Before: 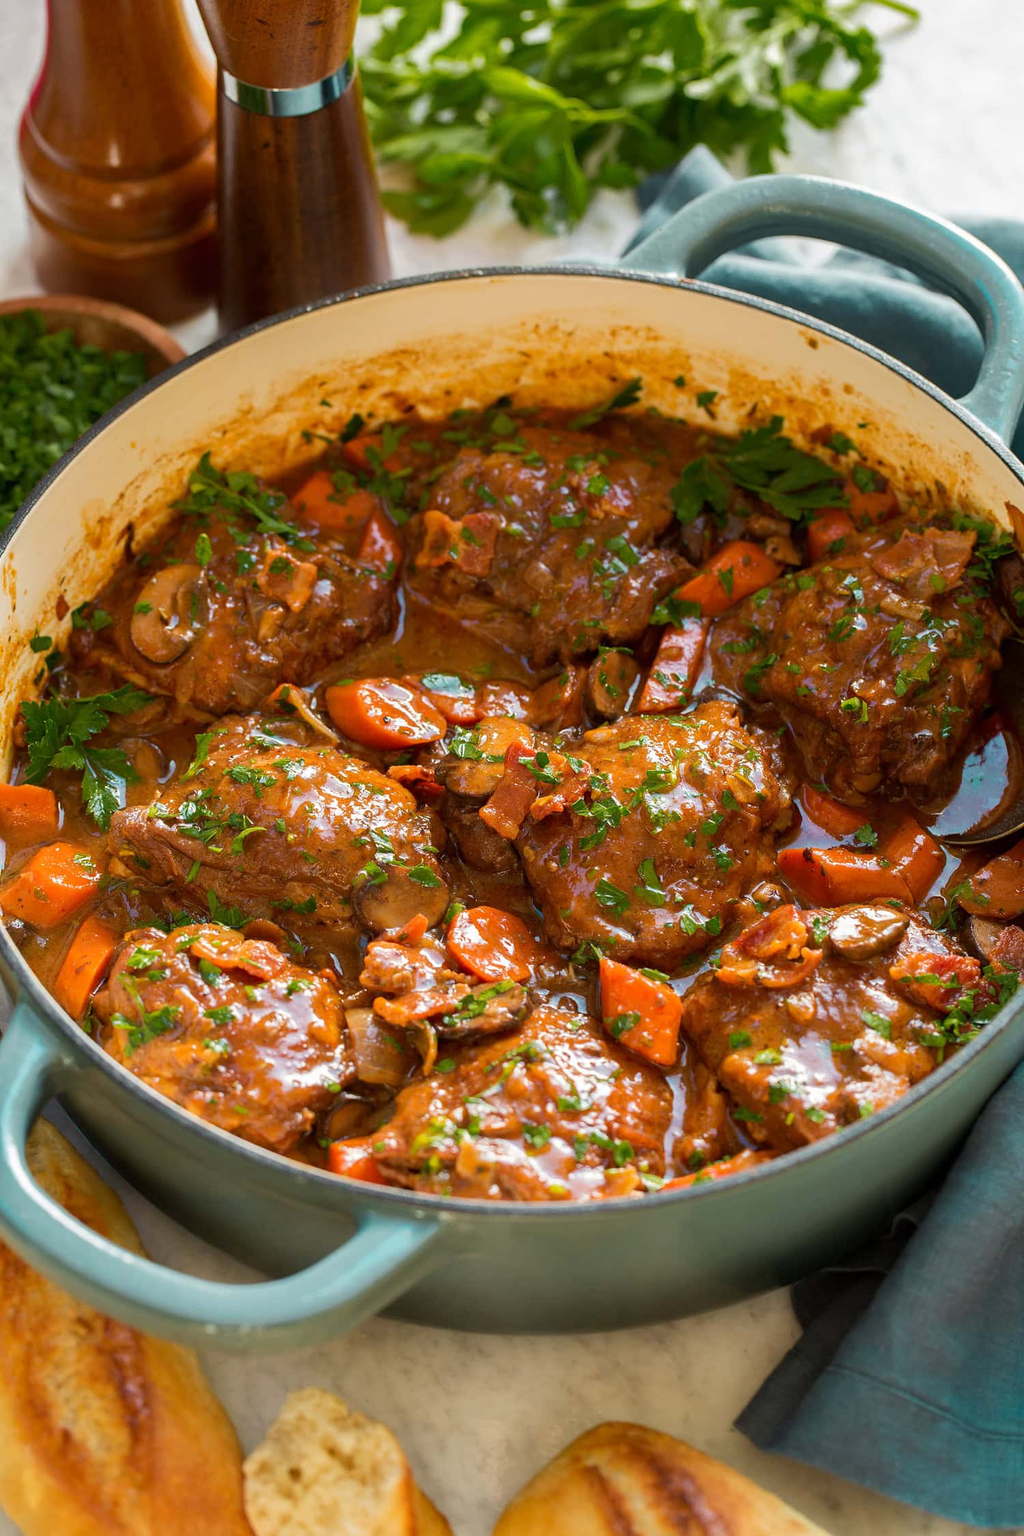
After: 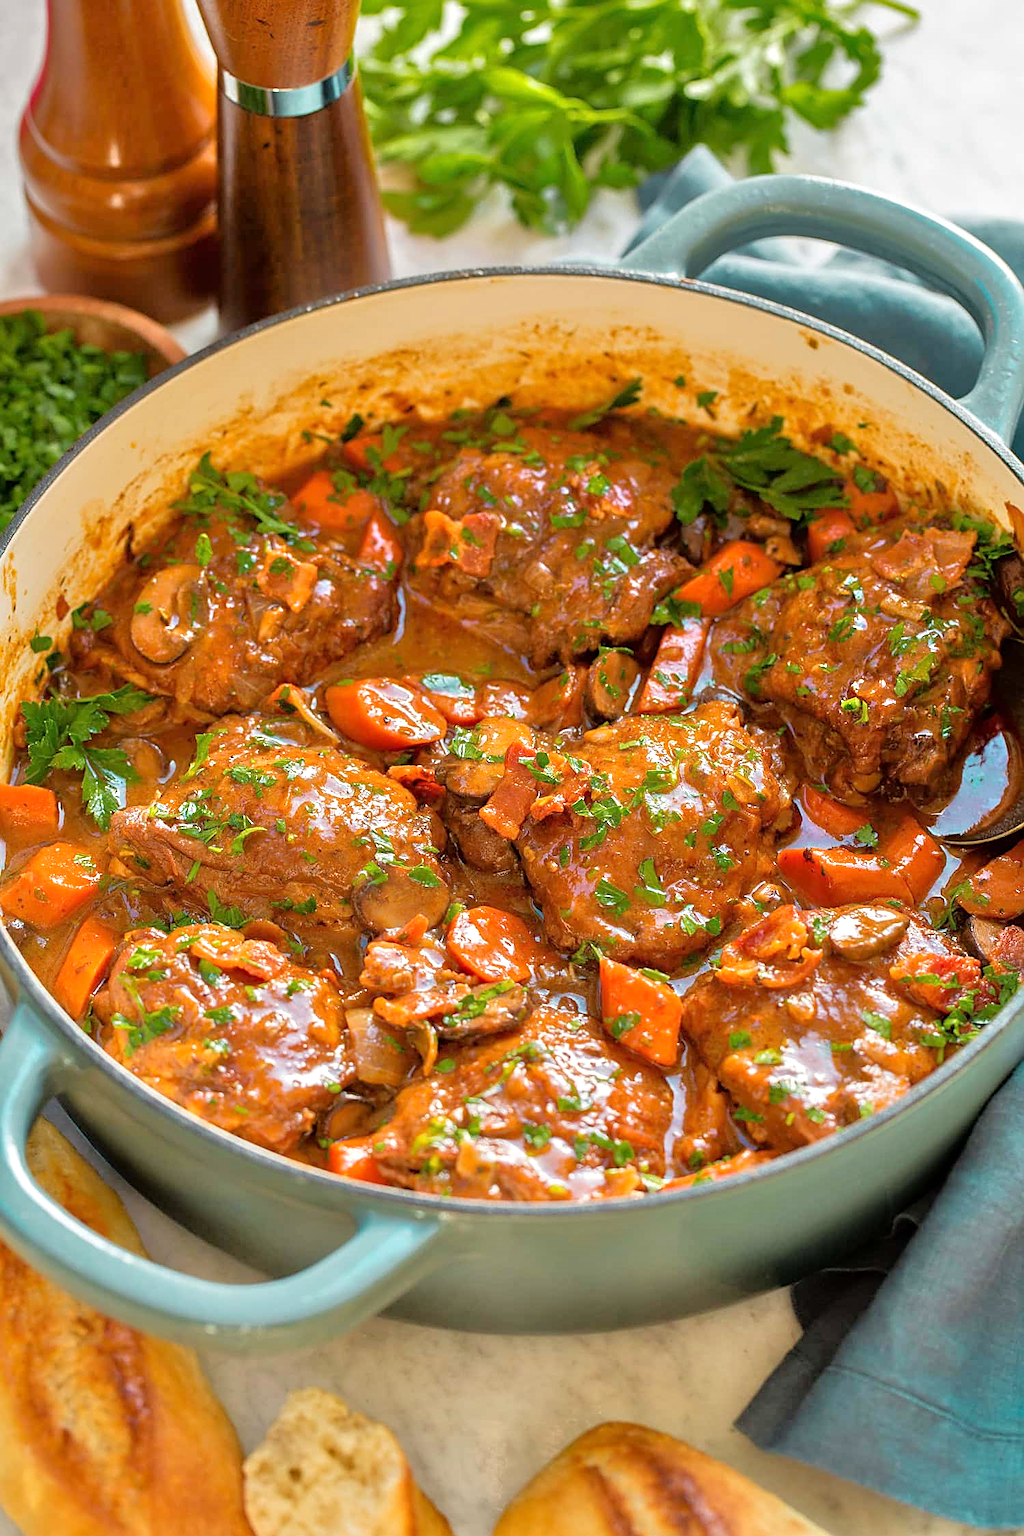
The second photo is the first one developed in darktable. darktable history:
tone equalizer: -7 EV 0.15 EV, -6 EV 0.6 EV, -5 EV 1.15 EV, -4 EV 1.33 EV, -3 EV 1.15 EV, -2 EV 0.6 EV, -1 EV 0.15 EV, mask exposure compensation -0.5 EV
white balance: emerald 1
sharpen: on, module defaults
